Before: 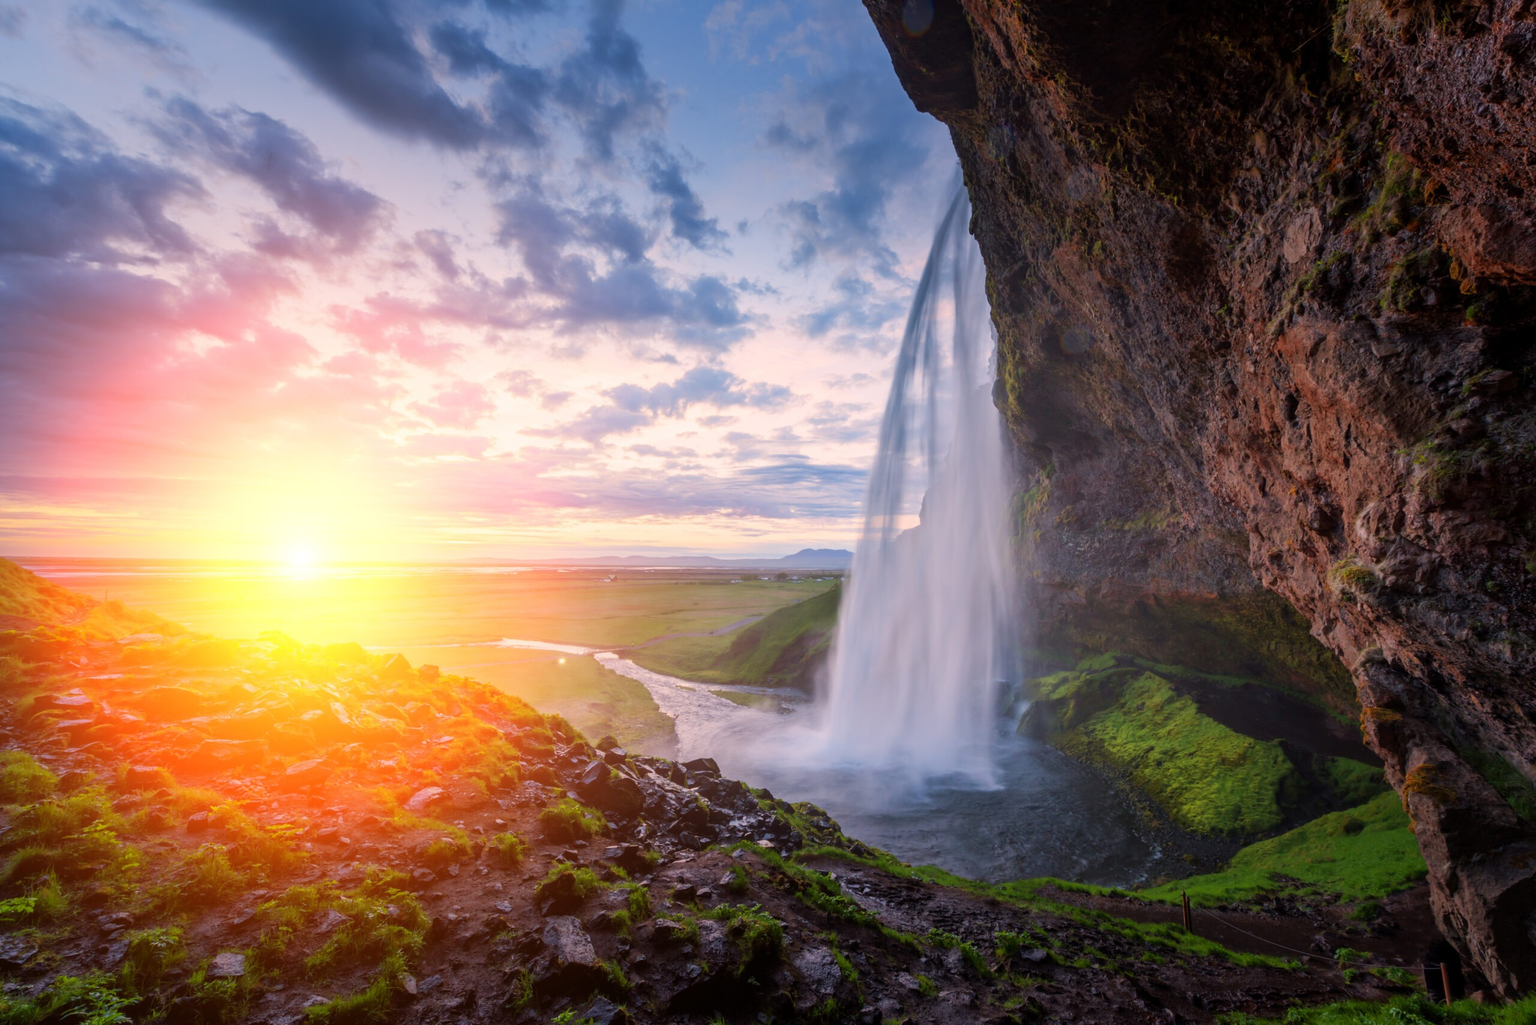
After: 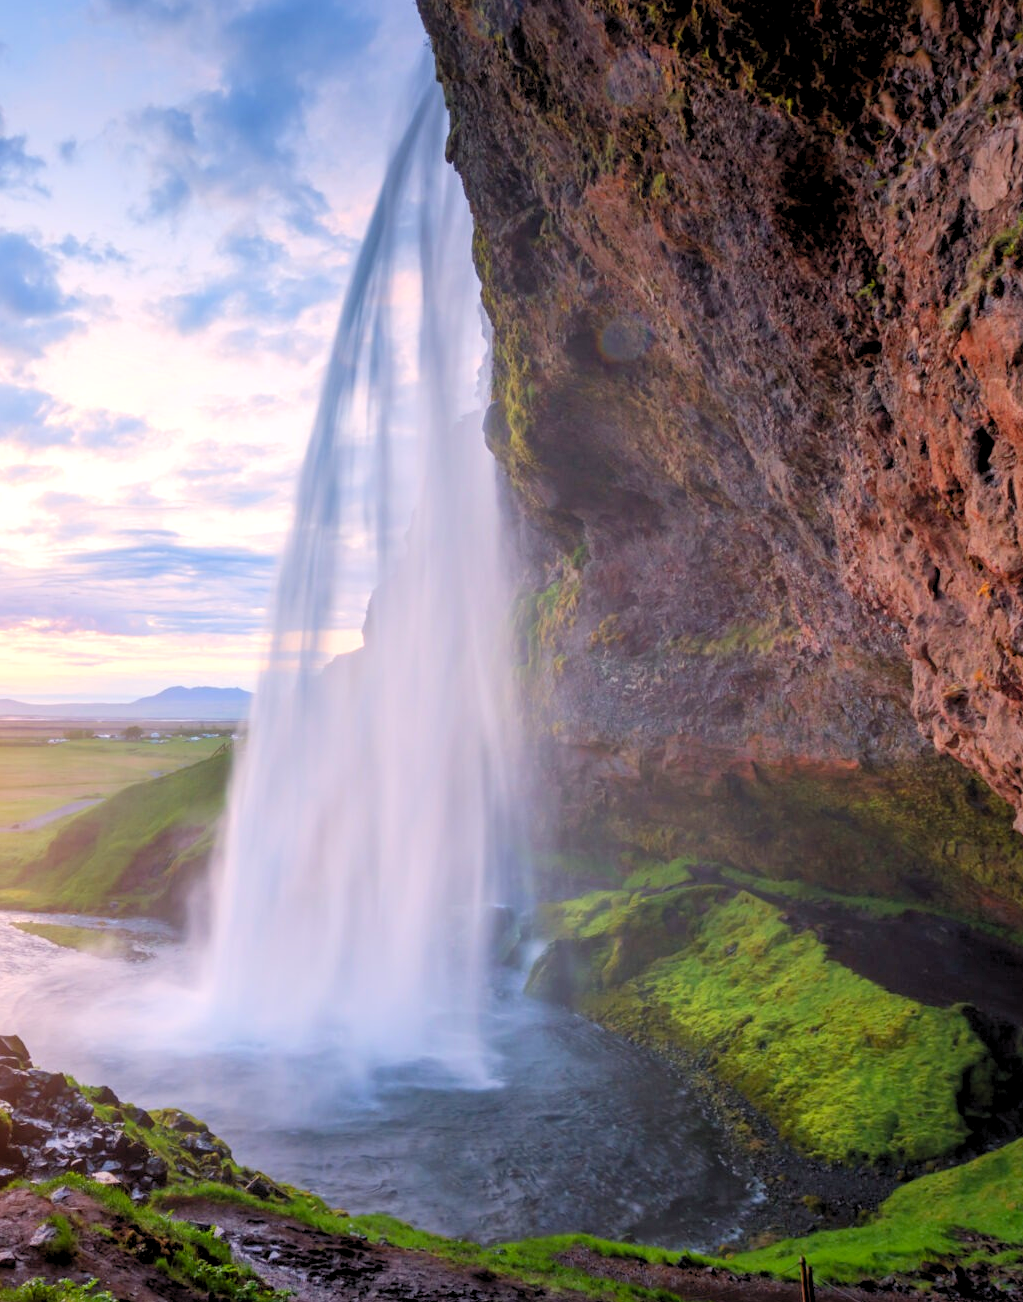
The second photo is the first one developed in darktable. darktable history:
crop: left 45.721%, top 13.393%, right 14.118%, bottom 10.01%
levels: black 3.83%, white 90.64%, levels [0.044, 0.416, 0.908]
